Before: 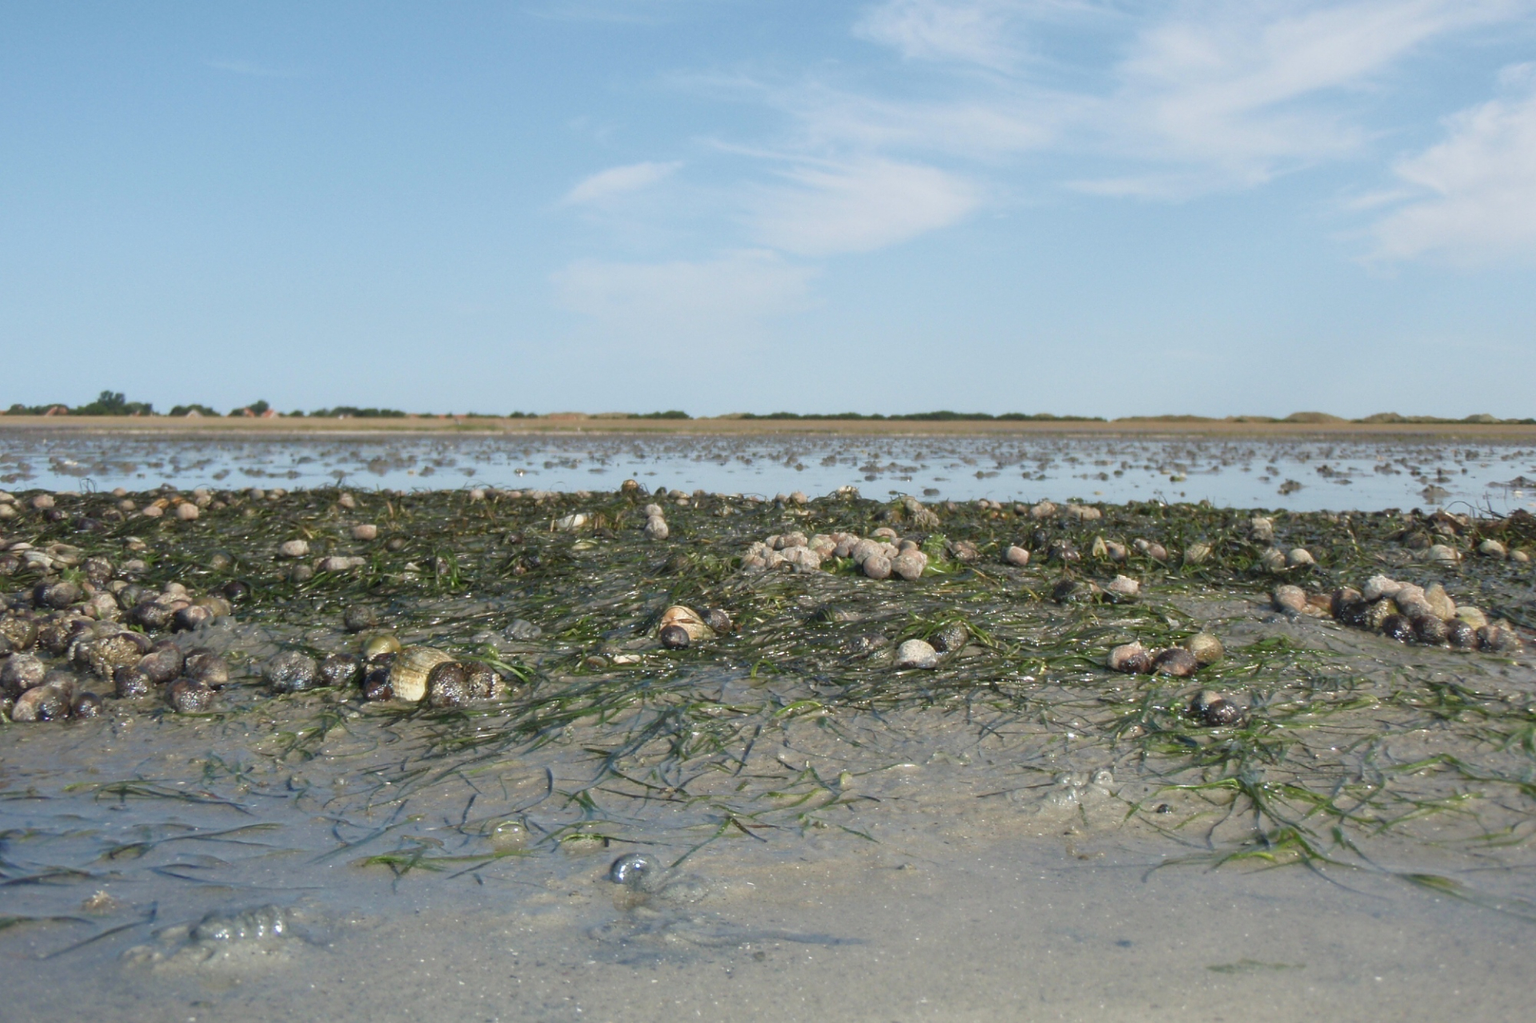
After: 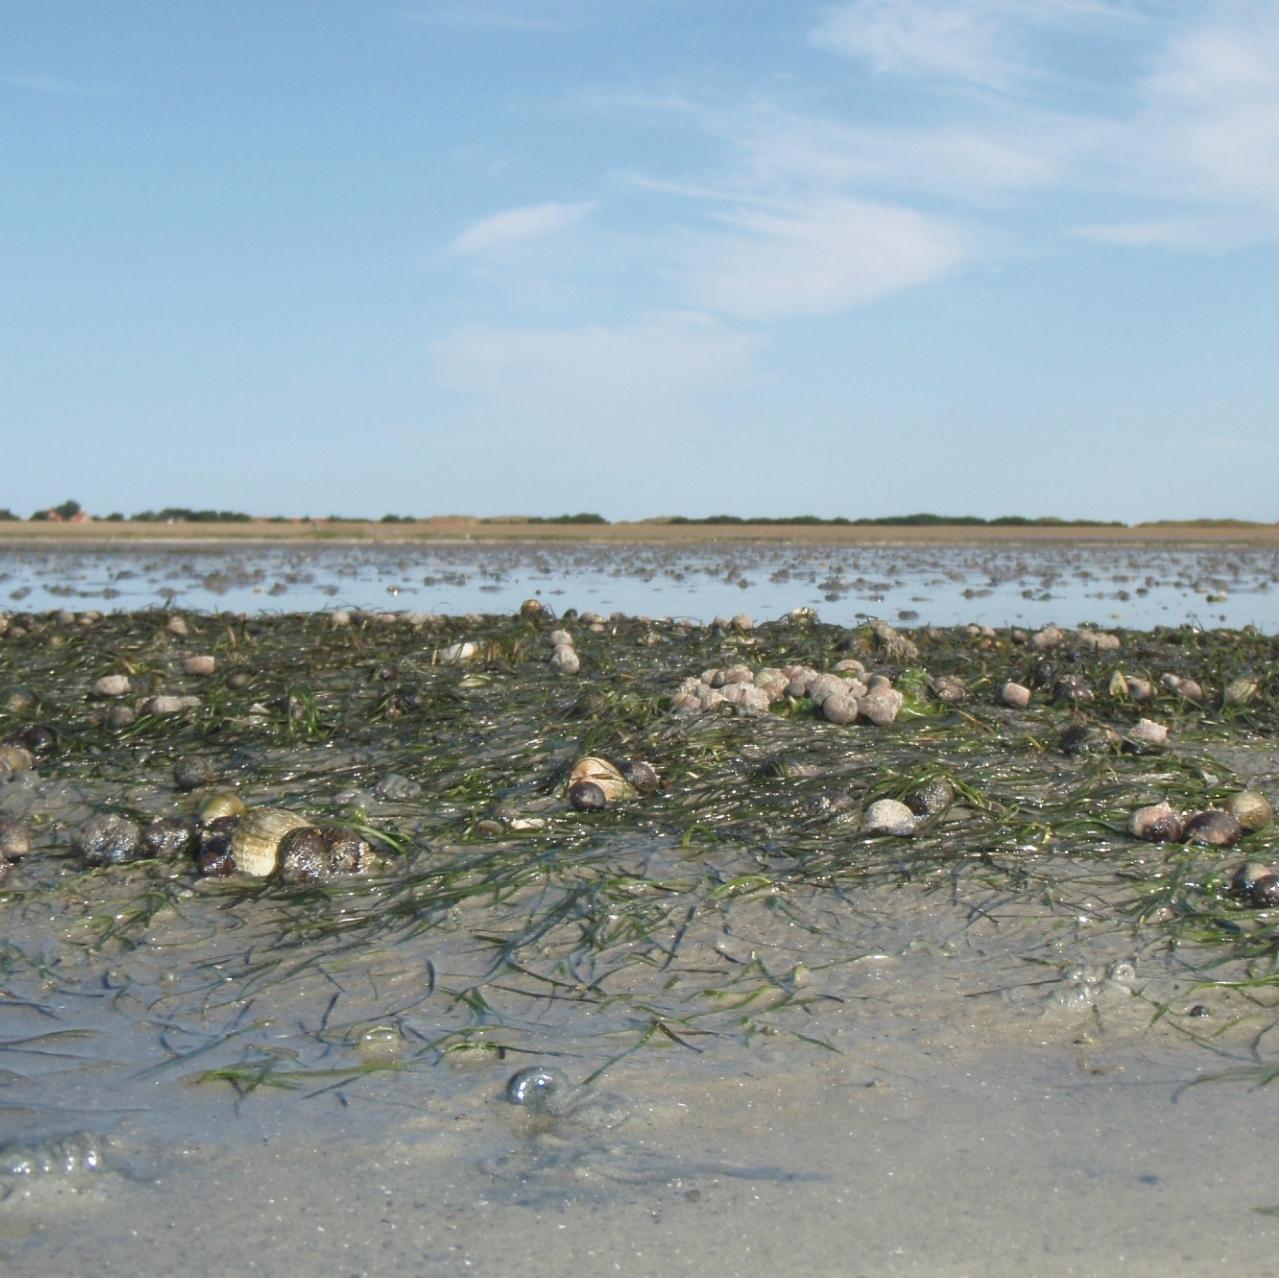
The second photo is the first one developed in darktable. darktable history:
crop and rotate: left 13.342%, right 19.991%
exposure: black level correction -0.005, exposure 0.054 EV, compensate highlight preservation false
